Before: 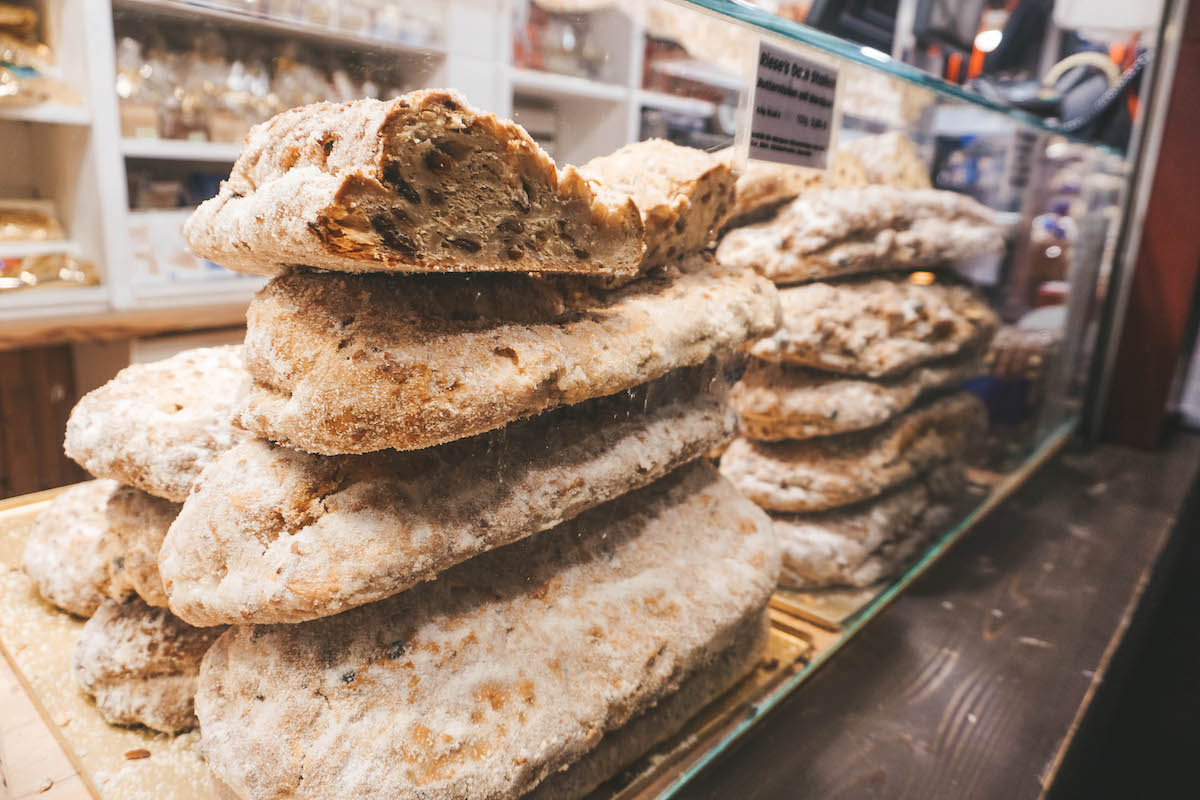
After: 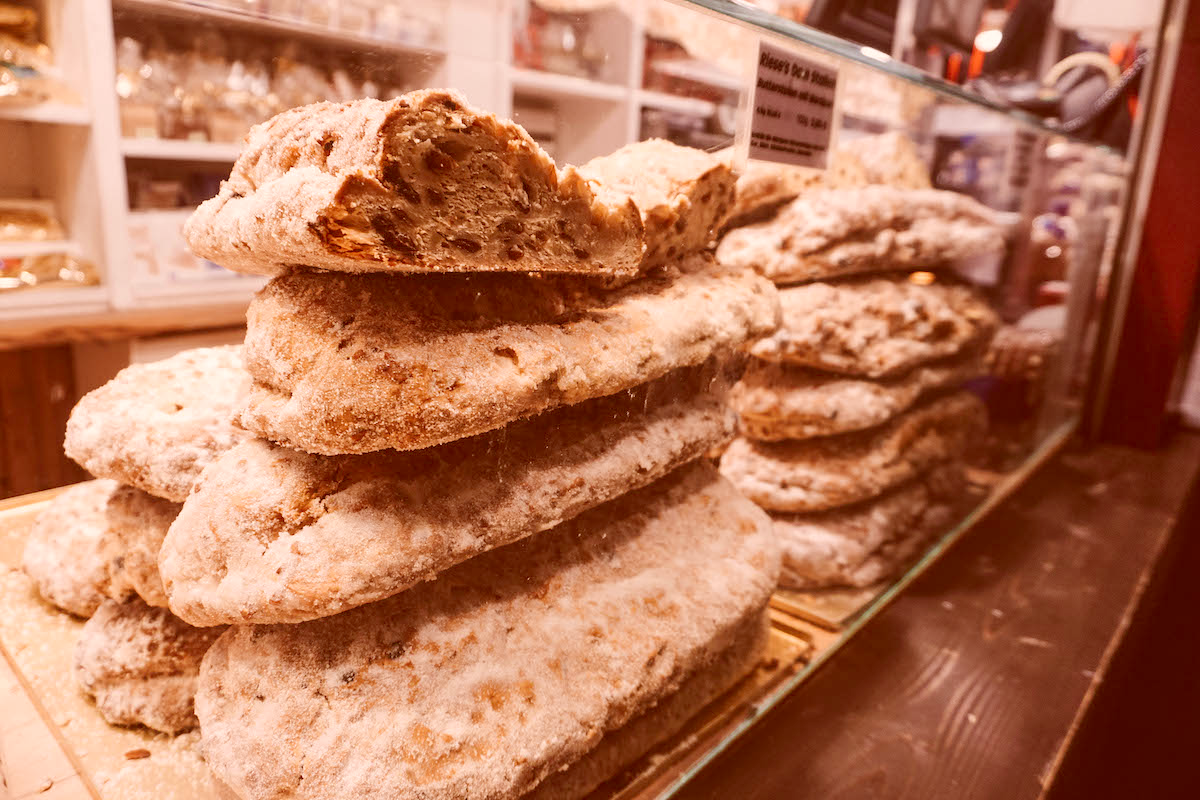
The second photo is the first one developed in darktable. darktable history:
color correction: highlights a* 9.11, highlights b* 8.84, shadows a* 39.25, shadows b* 39.81, saturation 0.823
